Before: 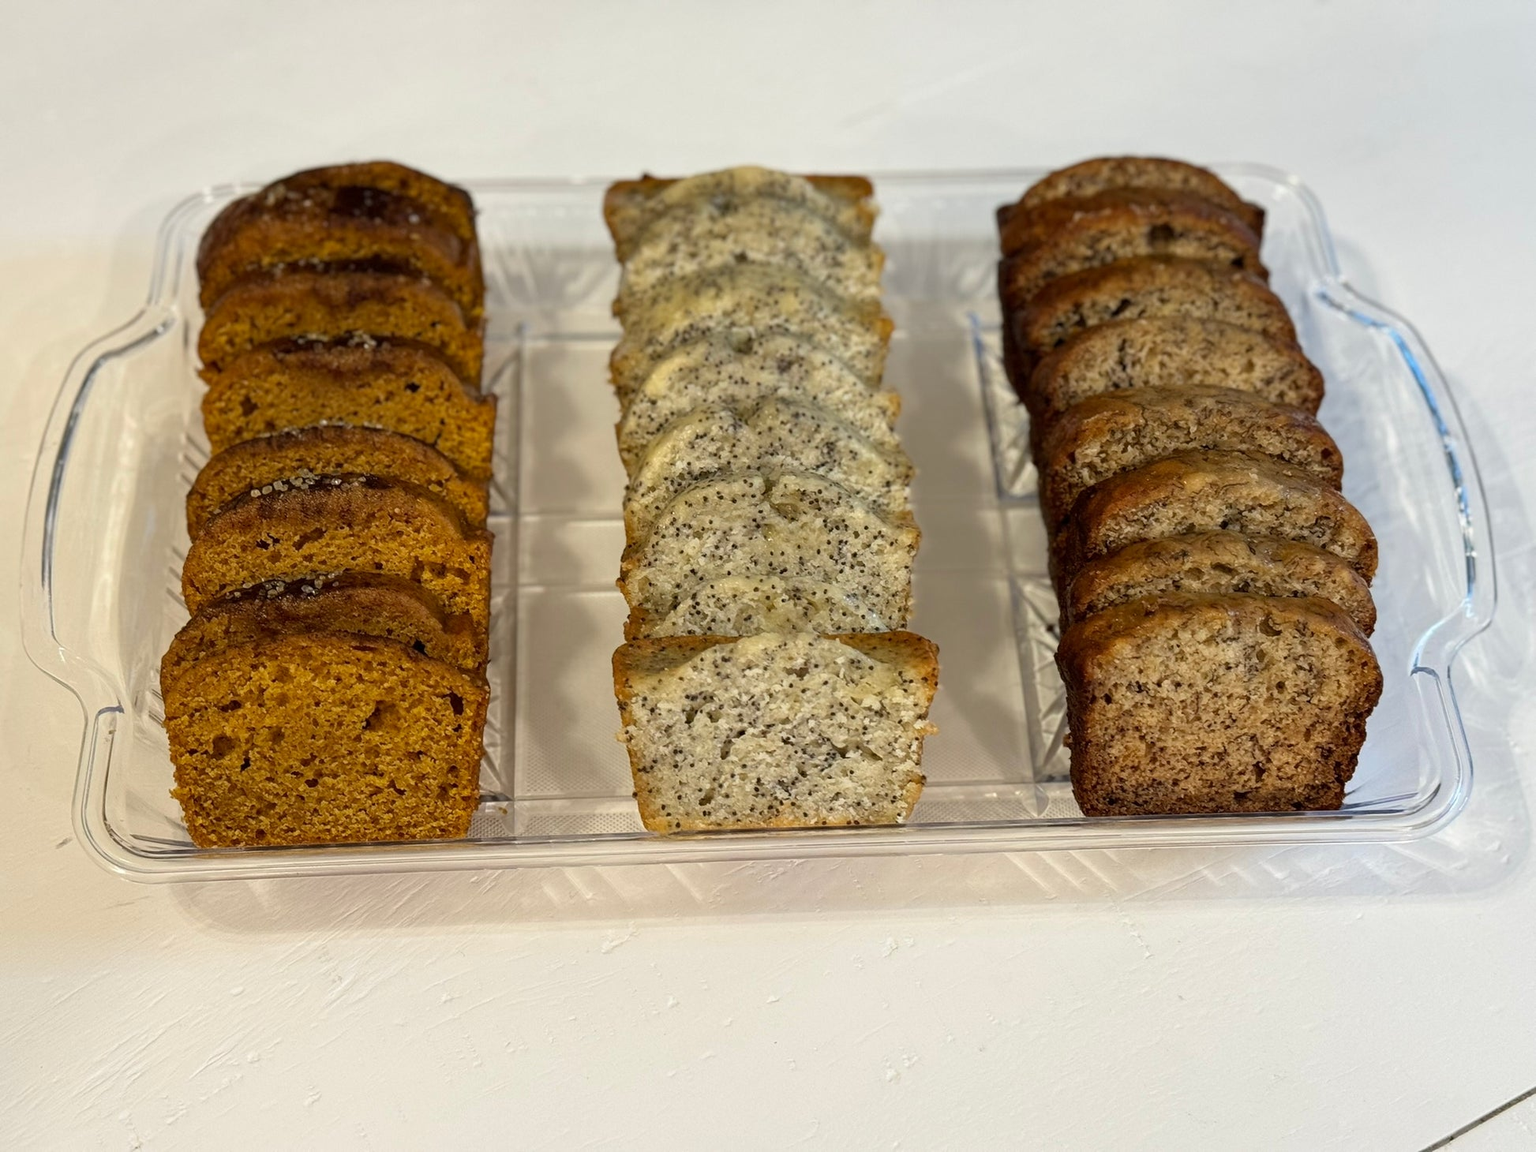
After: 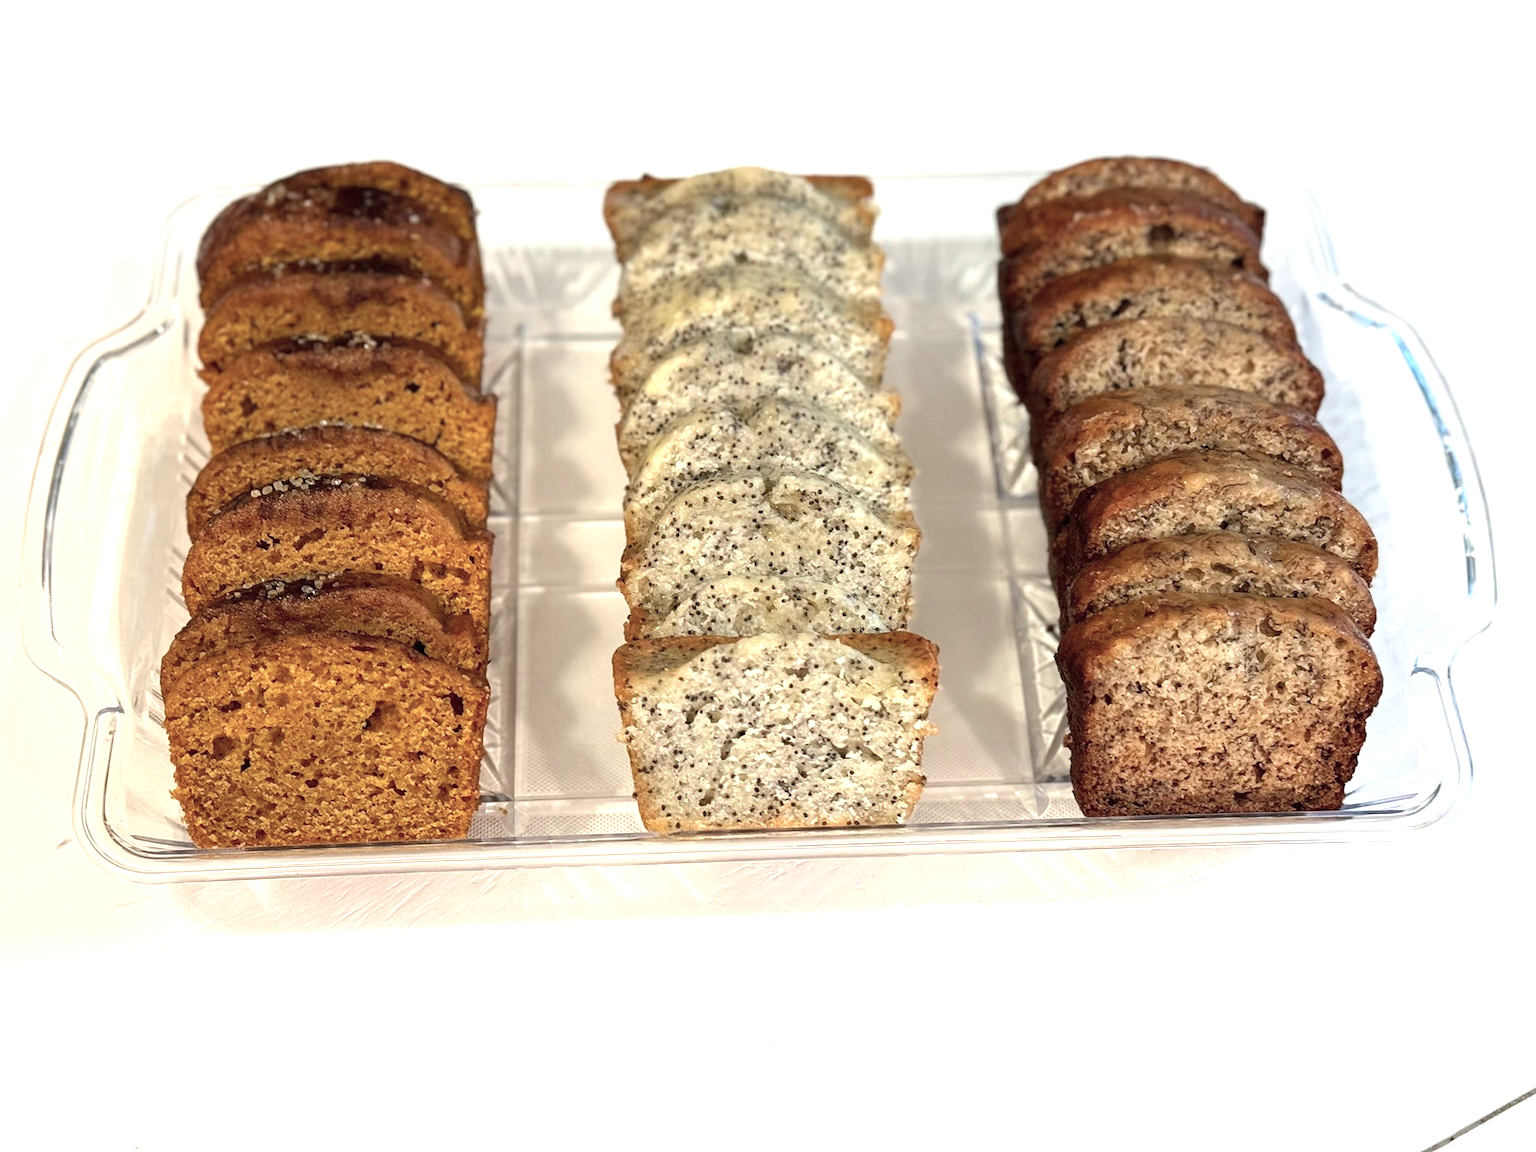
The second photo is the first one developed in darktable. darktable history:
tone equalizer: on, module defaults
exposure: black level correction 0, exposure 0.9 EV, compensate highlight preservation false
color contrast: blue-yellow contrast 0.7
